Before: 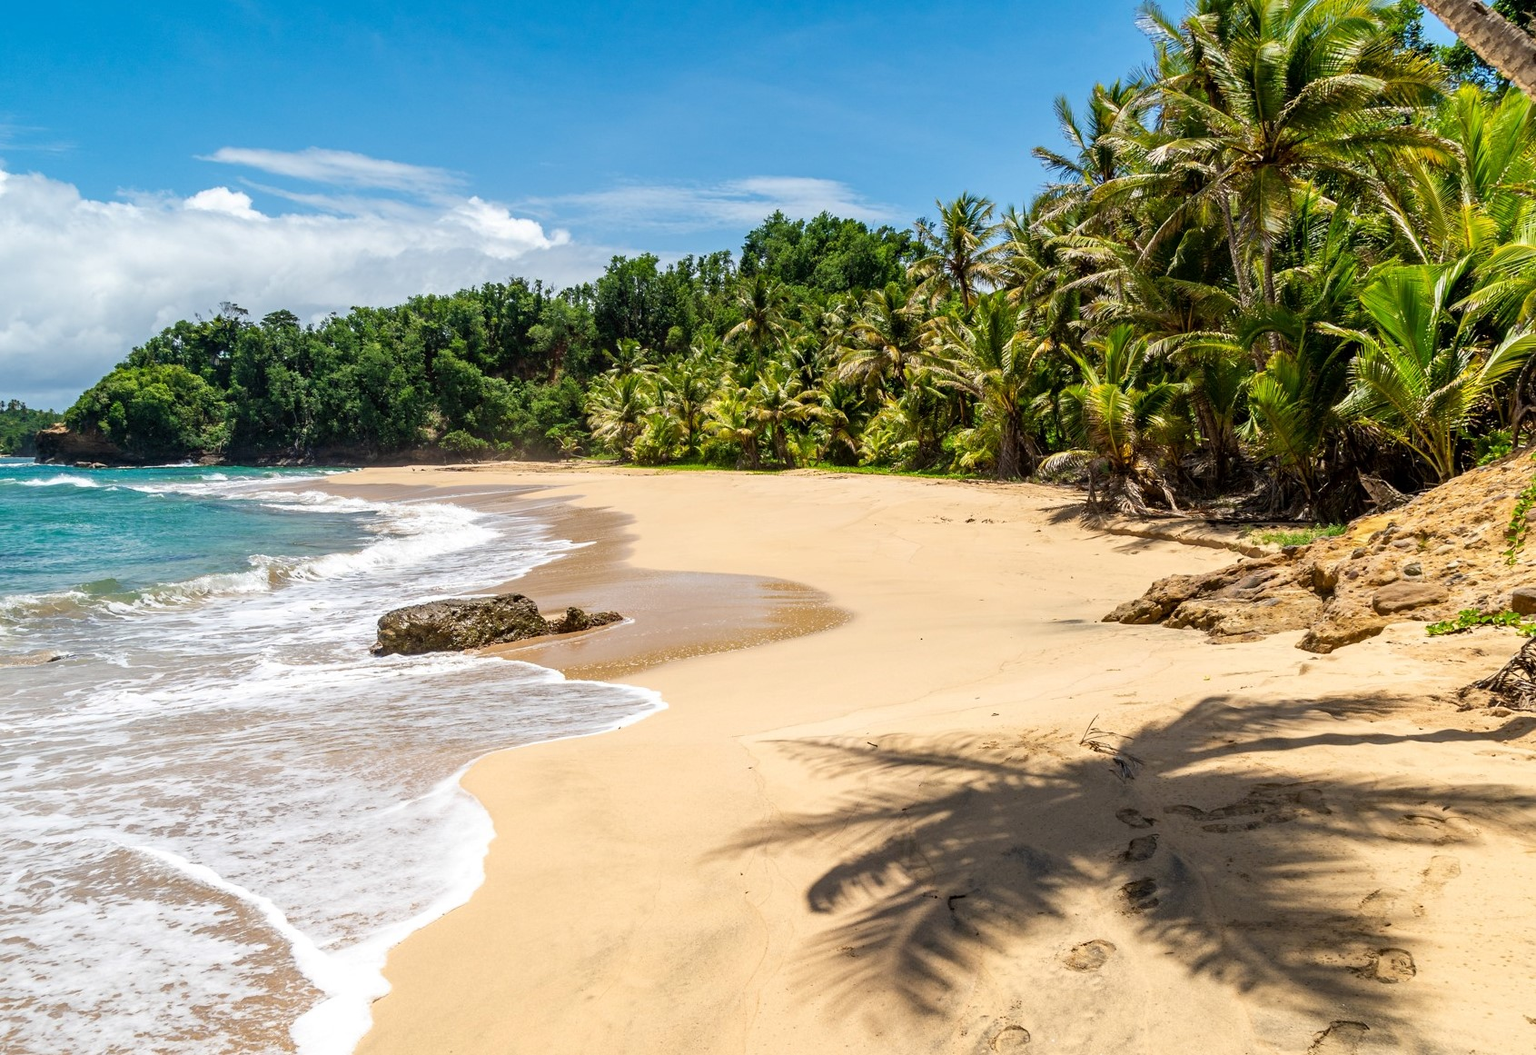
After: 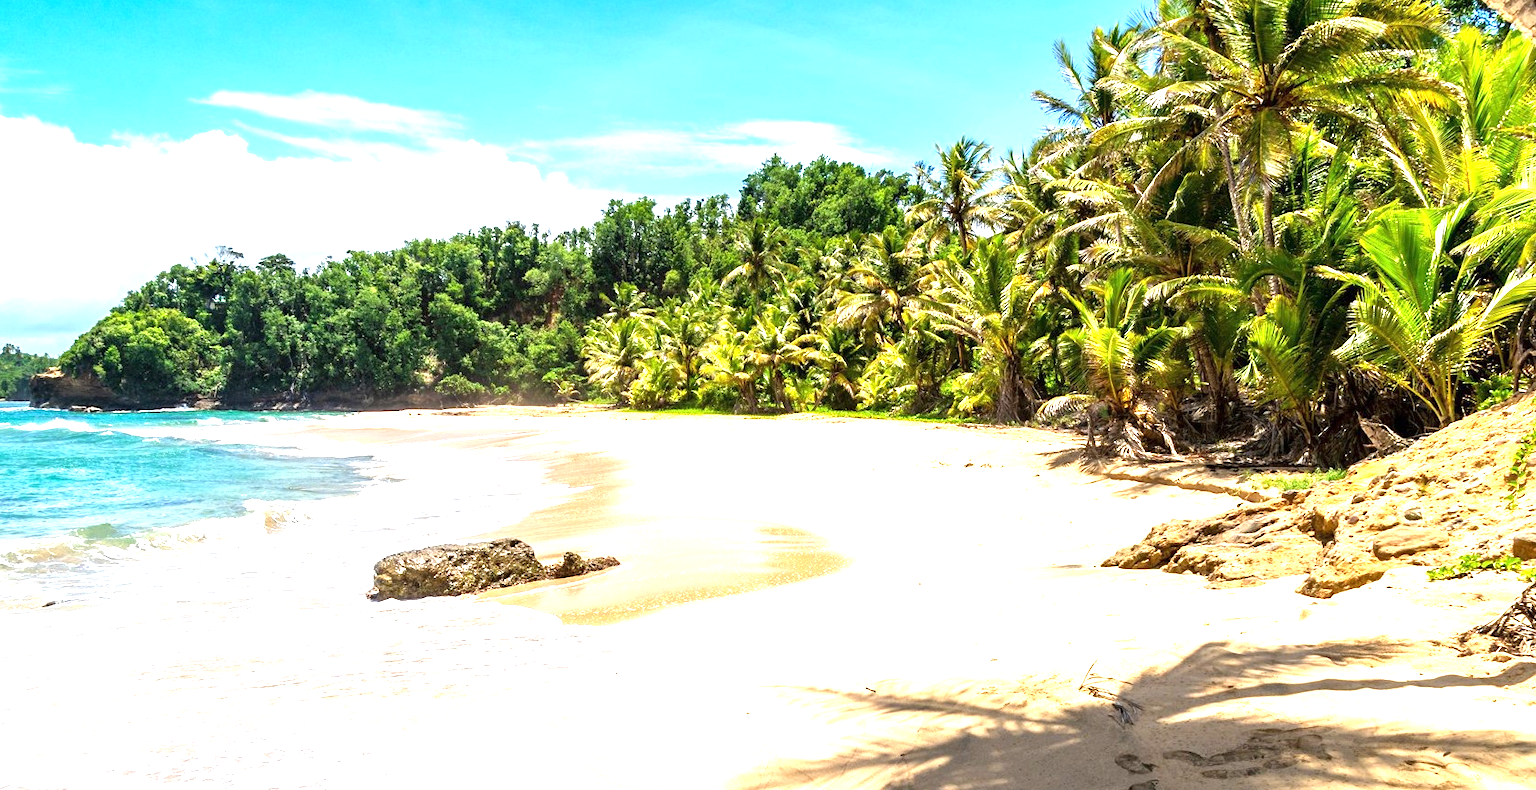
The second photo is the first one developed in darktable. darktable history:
local contrast: mode bilateral grid, contrast 10, coarseness 25, detail 110%, midtone range 0.2
crop: left 0.387%, top 5.469%, bottom 19.809%
exposure: black level correction 0, exposure 1.45 EV, compensate exposure bias true, compensate highlight preservation false
